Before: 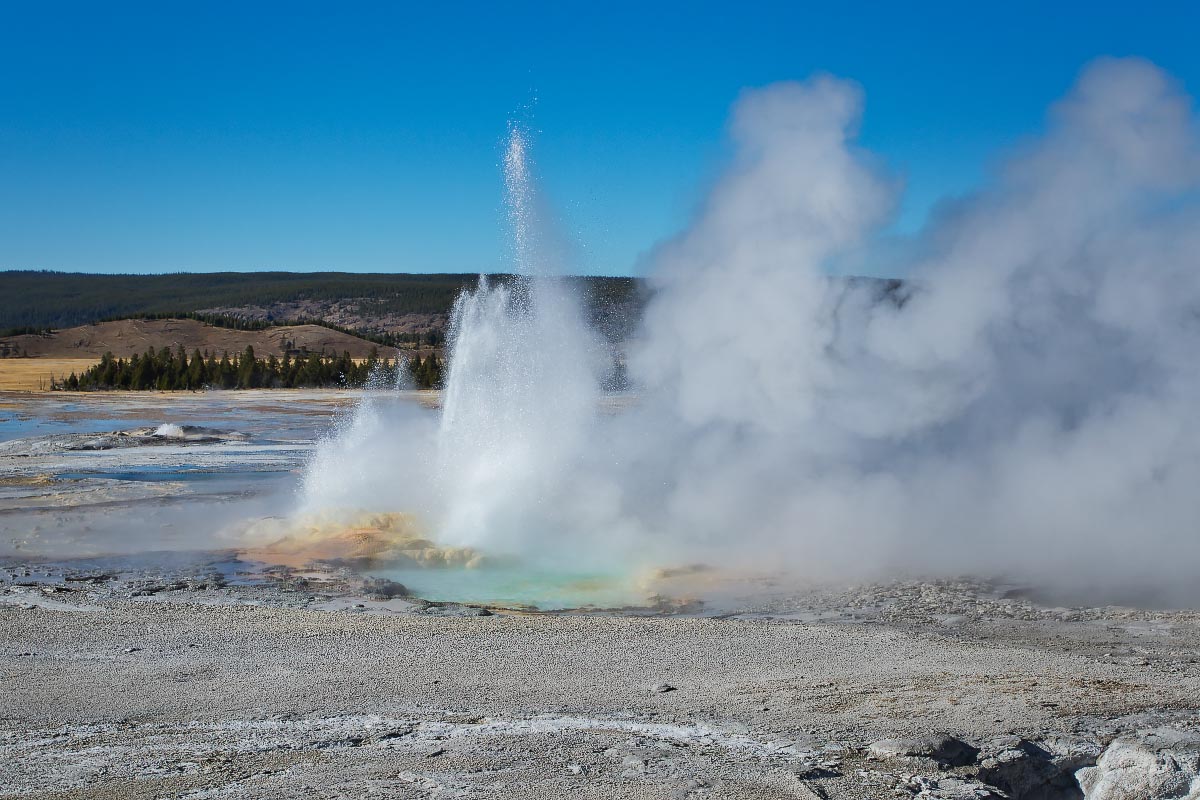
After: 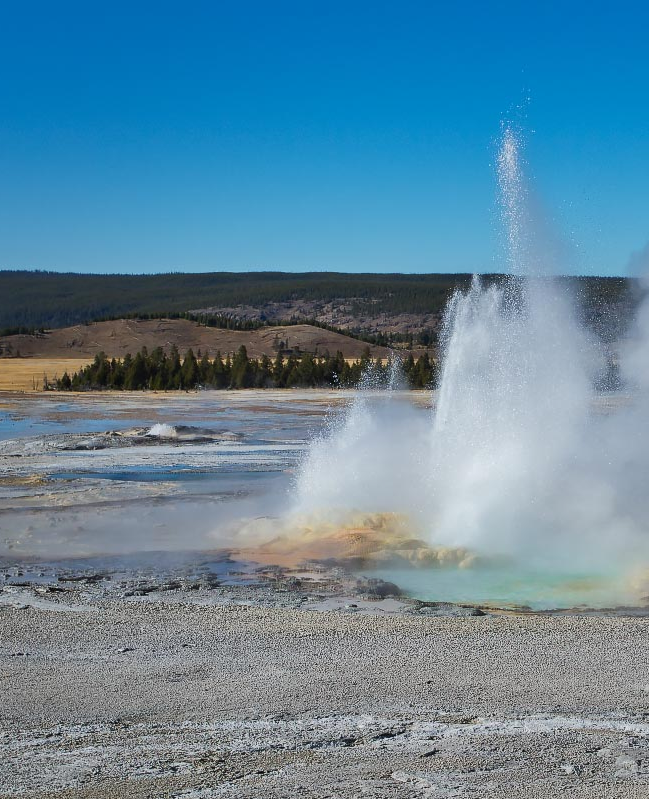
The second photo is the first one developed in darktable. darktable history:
shadows and highlights: shadows 25.29, highlights -26.59
crop: left 0.654%, right 45.23%, bottom 0.083%
